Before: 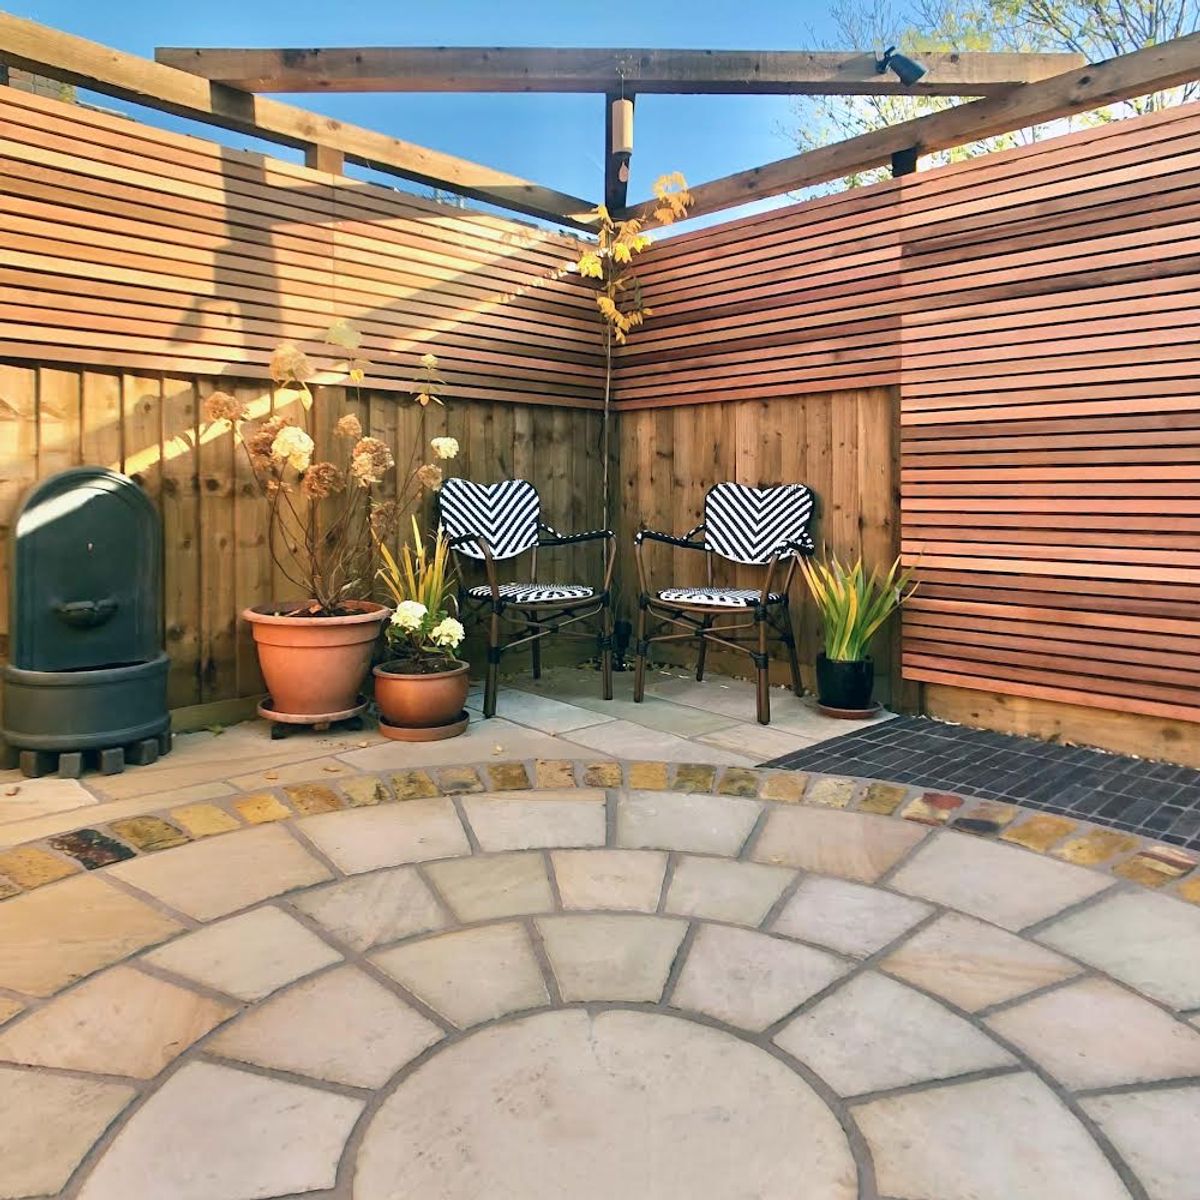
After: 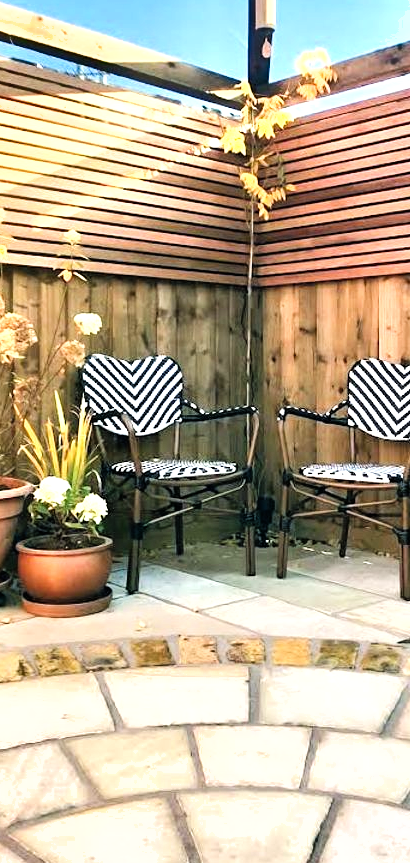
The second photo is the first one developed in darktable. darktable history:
crop and rotate: left 29.784%, top 10.337%, right 35.994%, bottom 17.709%
filmic rgb: black relative exposure -7.65 EV, white relative exposure 4.56 EV, hardness 3.61, contrast 1.052
contrast brightness saturation: saturation -0.066
exposure: black level correction 0, exposure 0.498 EV, compensate highlight preservation false
tone equalizer: on, module defaults
shadows and highlights: soften with gaussian
levels: levels [0, 0.394, 0.787]
